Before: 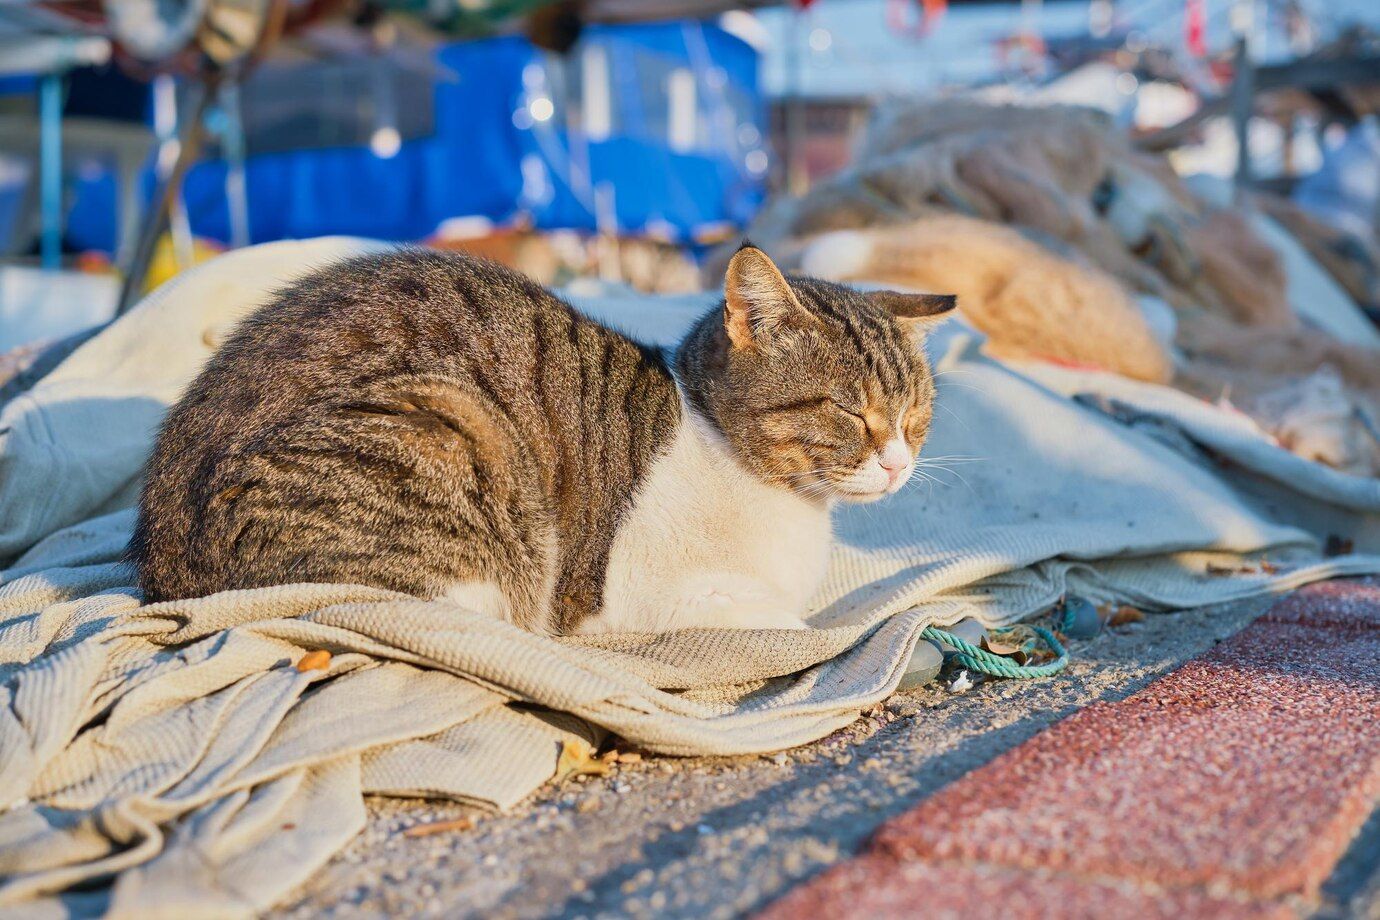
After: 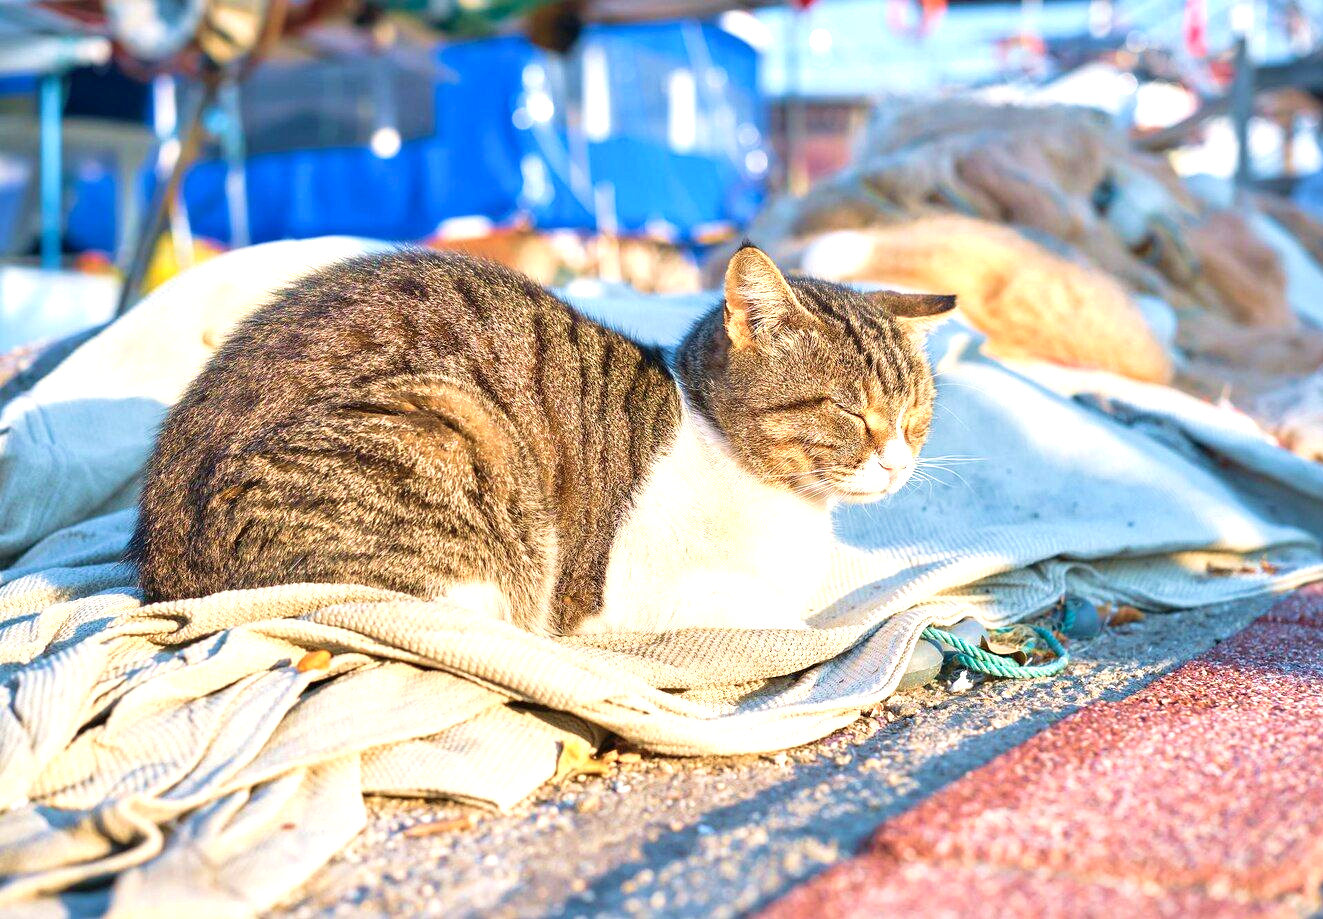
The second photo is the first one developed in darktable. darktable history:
crop: right 4.126%, bottom 0.031%
velvia: on, module defaults
exposure: black level correction 0.001, exposure 0.955 EV, compensate exposure bias true, compensate highlight preservation false
